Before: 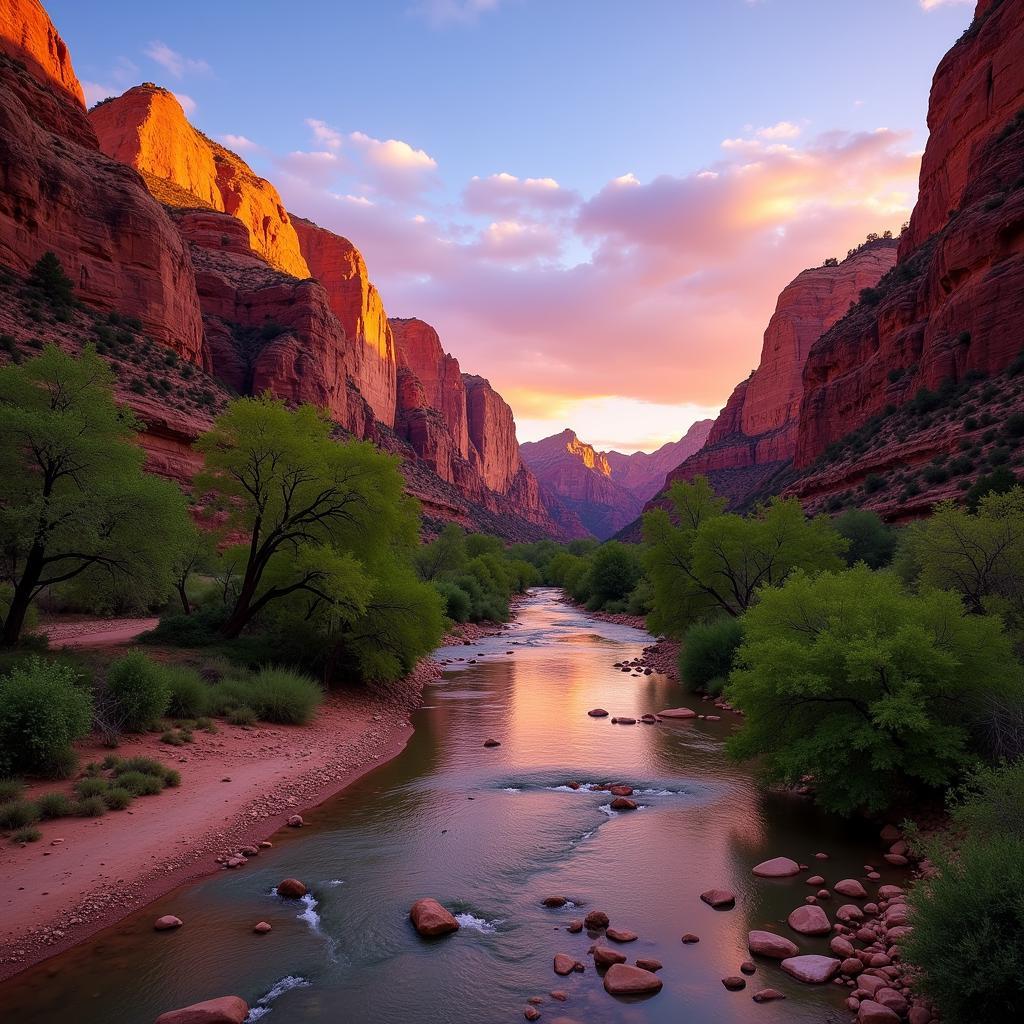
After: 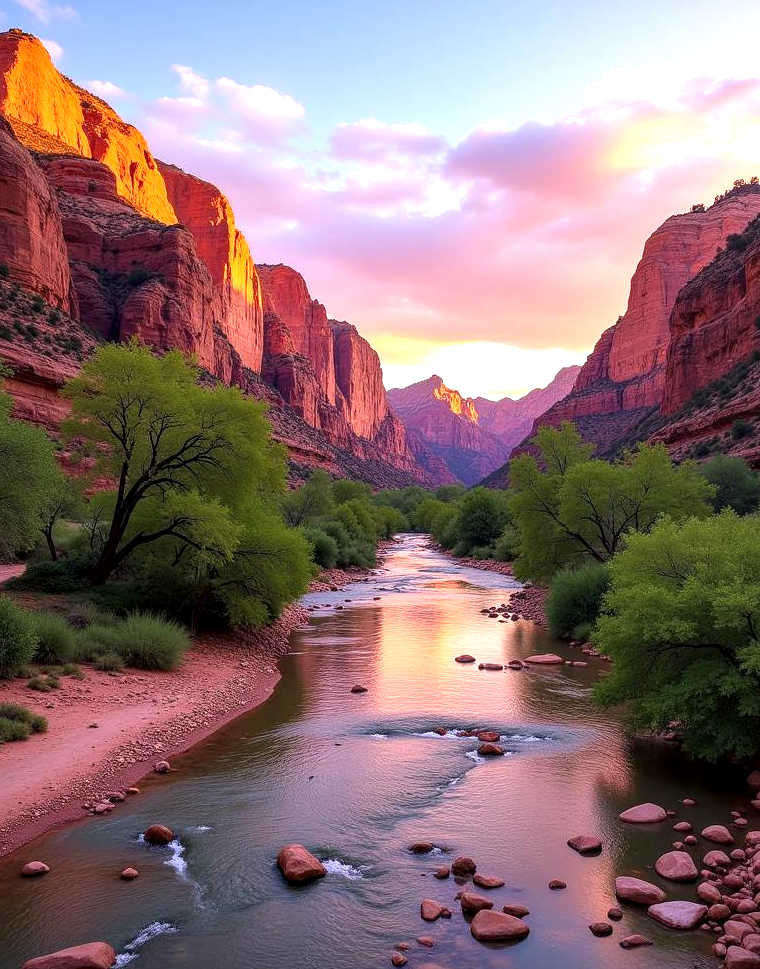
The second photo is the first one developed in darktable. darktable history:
crop and rotate: left 13.081%, top 5.283%, right 12.627%
exposure: exposure 0.723 EV, compensate highlight preservation false
local contrast: on, module defaults
